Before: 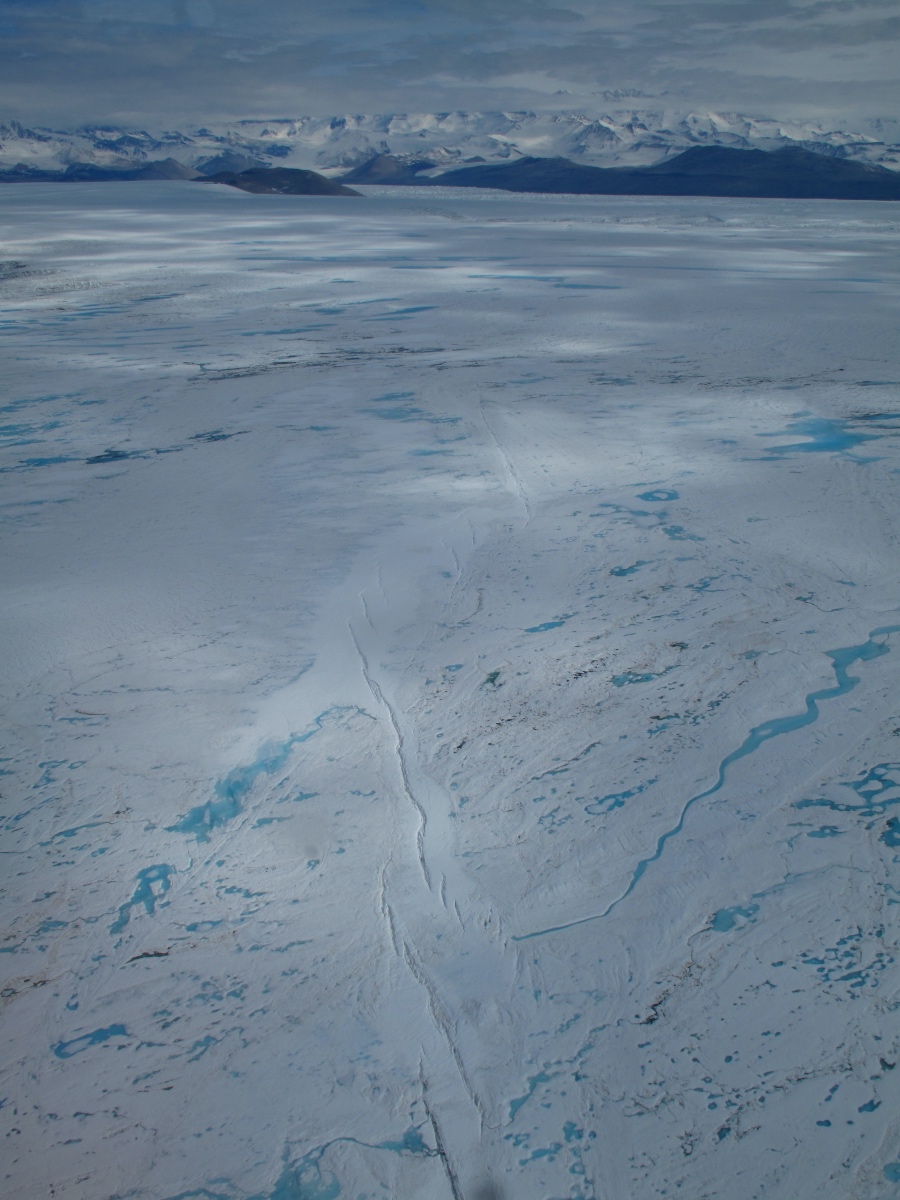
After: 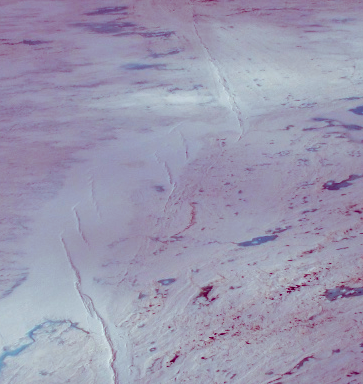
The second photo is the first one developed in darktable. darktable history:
color balance rgb: shadows lift › luminance -18.661%, shadows lift › chroma 35.303%, highlights gain › luminance 7.381%, highlights gain › chroma 1.963%, highlights gain › hue 89.81°, perceptual saturation grading › global saturation 54.368%, perceptual saturation grading › highlights -50.182%, perceptual saturation grading › mid-tones 39.44%, perceptual saturation grading › shadows 30.431%, perceptual brilliance grading › highlights 6.232%, perceptual brilliance grading › mid-tones 16.436%, perceptual brilliance grading › shadows -5.406%, global vibrance 20%
crop: left 31.894%, top 32.182%, right 27.545%, bottom 35.741%
local contrast: on, module defaults
